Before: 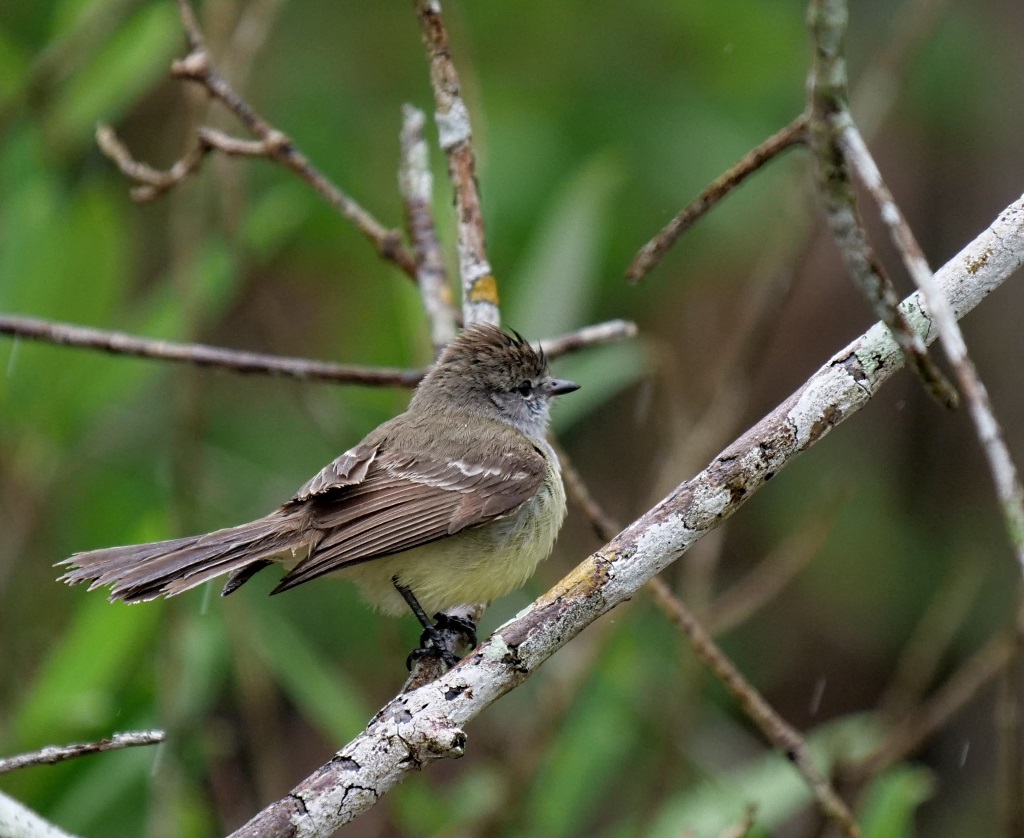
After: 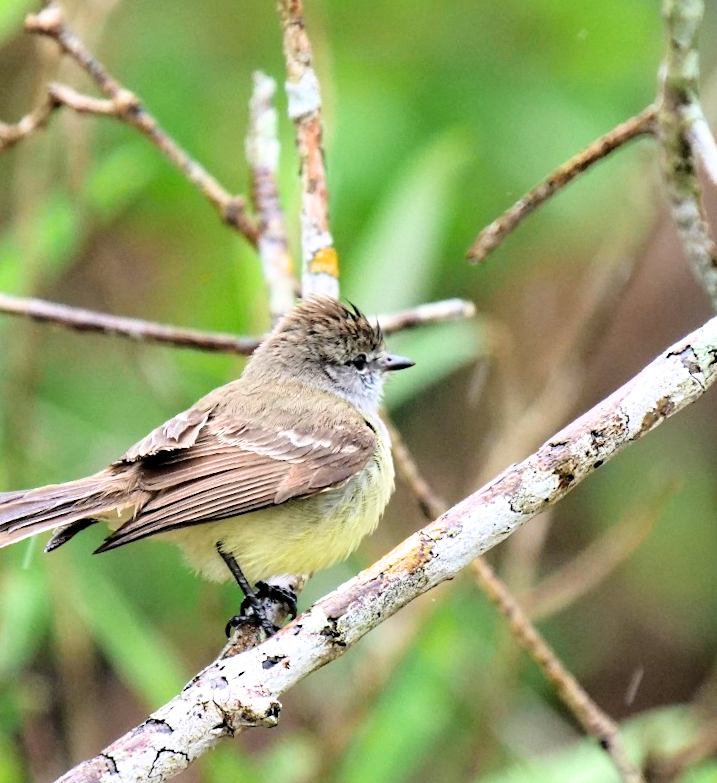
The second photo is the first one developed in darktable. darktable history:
exposure: black level correction 0, exposure 1.672 EV, compensate exposure bias true, compensate highlight preservation false
filmic rgb: middle gray luminance 18.32%, black relative exposure -11.15 EV, white relative exposure 3.69 EV, threshold 3.04 EV, target black luminance 0%, hardness 5.81, latitude 58.12%, contrast 0.964, shadows ↔ highlights balance 49.69%, color science v6 (2022), enable highlight reconstruction true
contrast brightness saturation: contrast 0.102, brightness 0.027, saturation 0.093
crop and rotate: angle -3.31°, left 14.092%, top 0.028%, right 11.024%, bottom 0.057%
